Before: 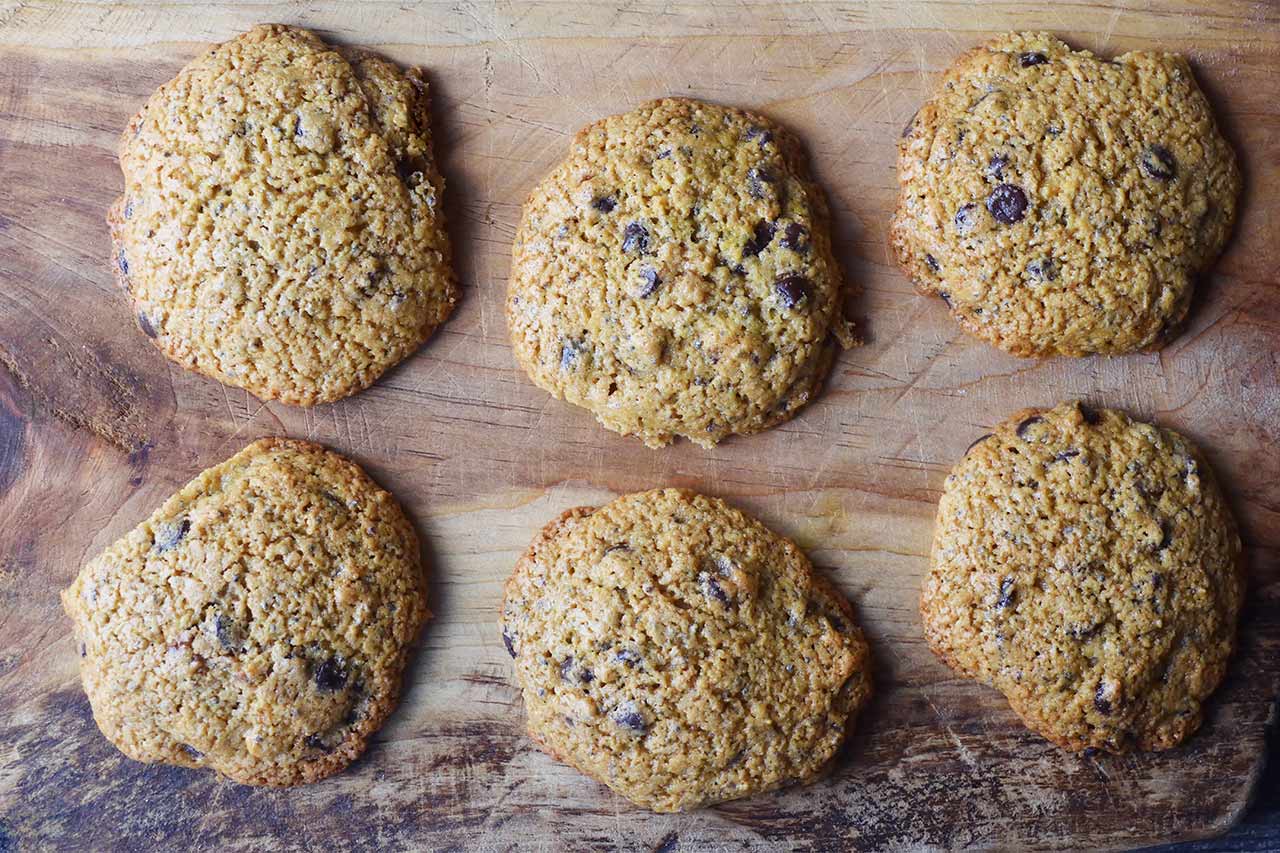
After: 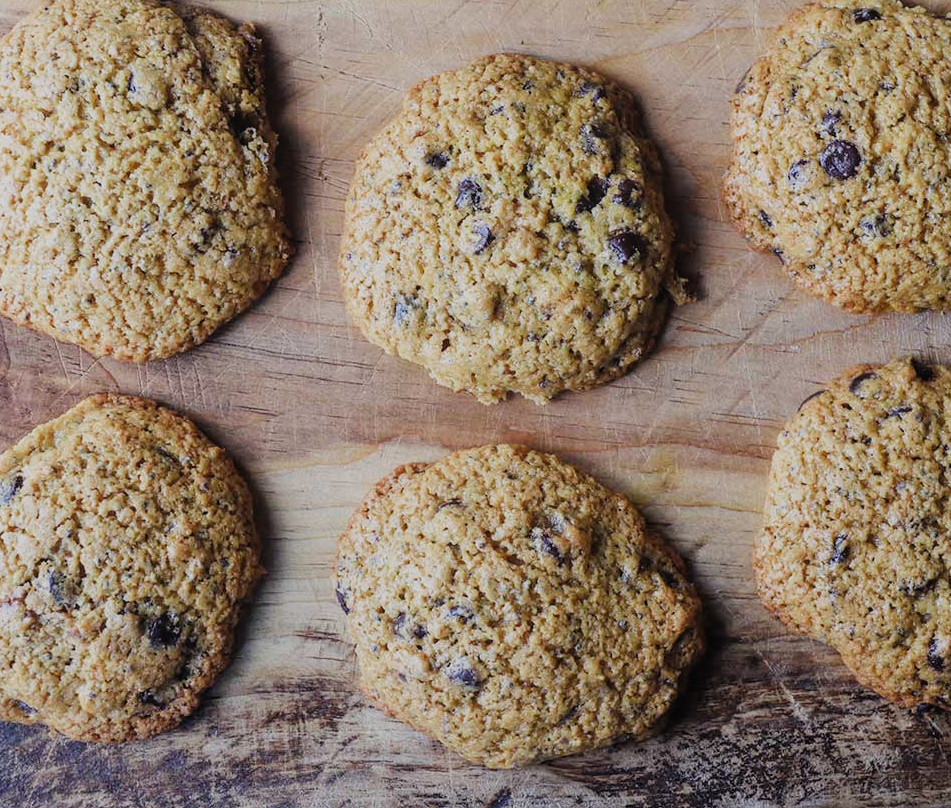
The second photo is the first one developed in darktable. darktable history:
crop and rotate: left 13.074%, top 5.24%, right 12.61%
local contrast: detail 109%
filmic rgb: black relative exposure -8.03 EV, white relative exposure 4.03 EV, hardness 4.19, color science v4 (2020)
